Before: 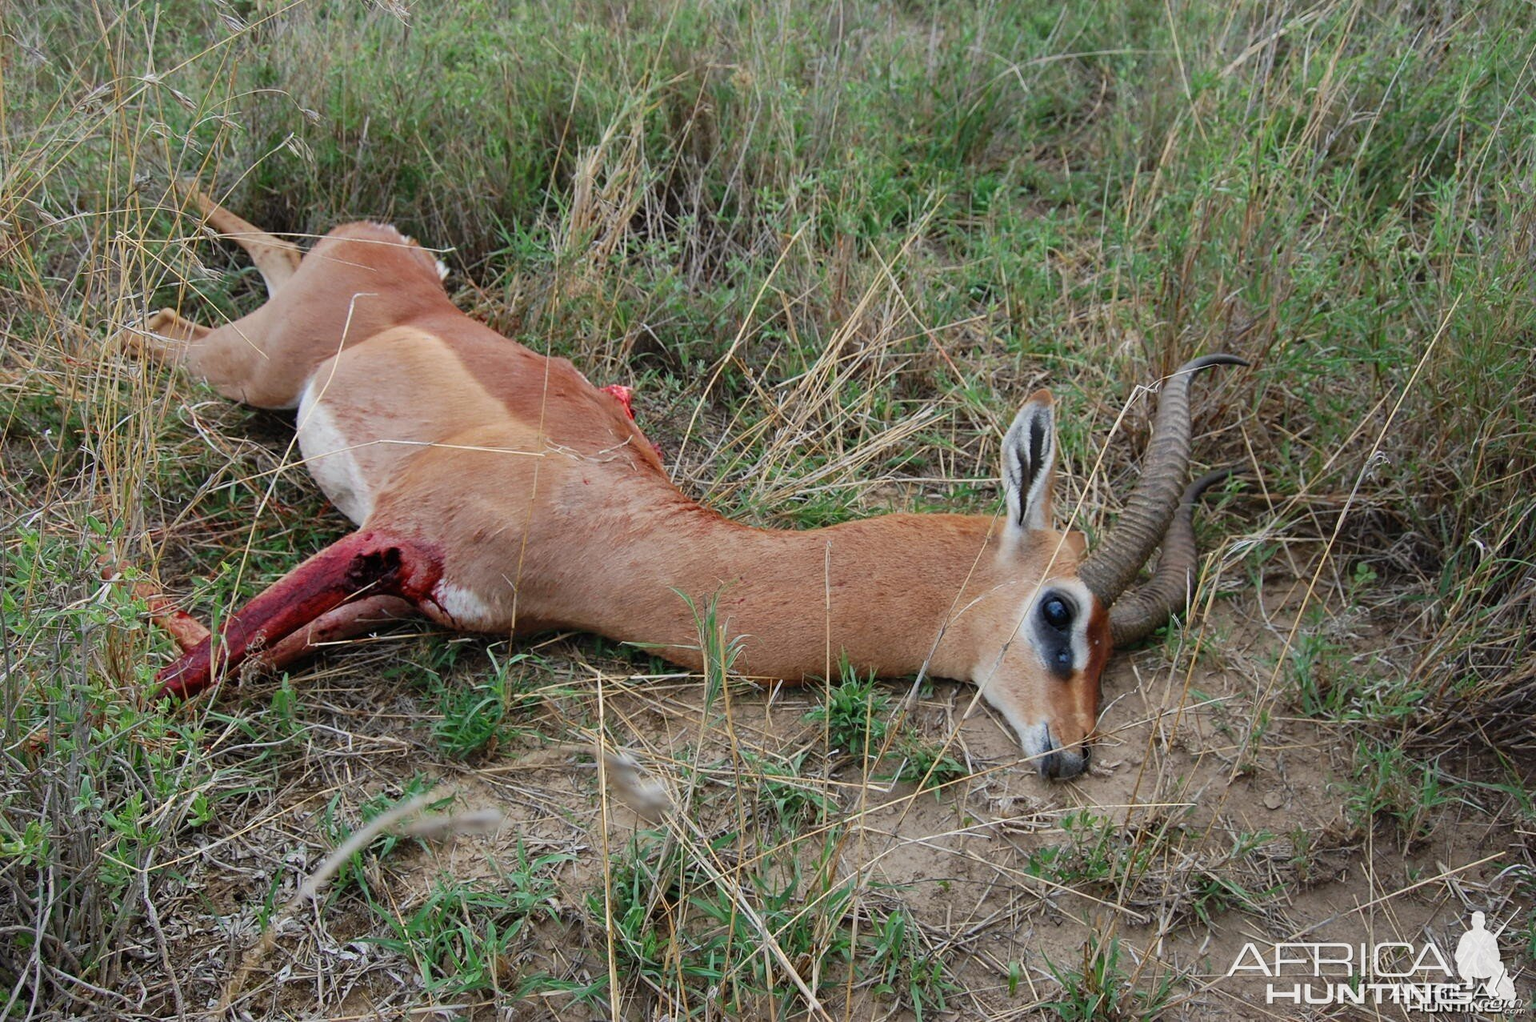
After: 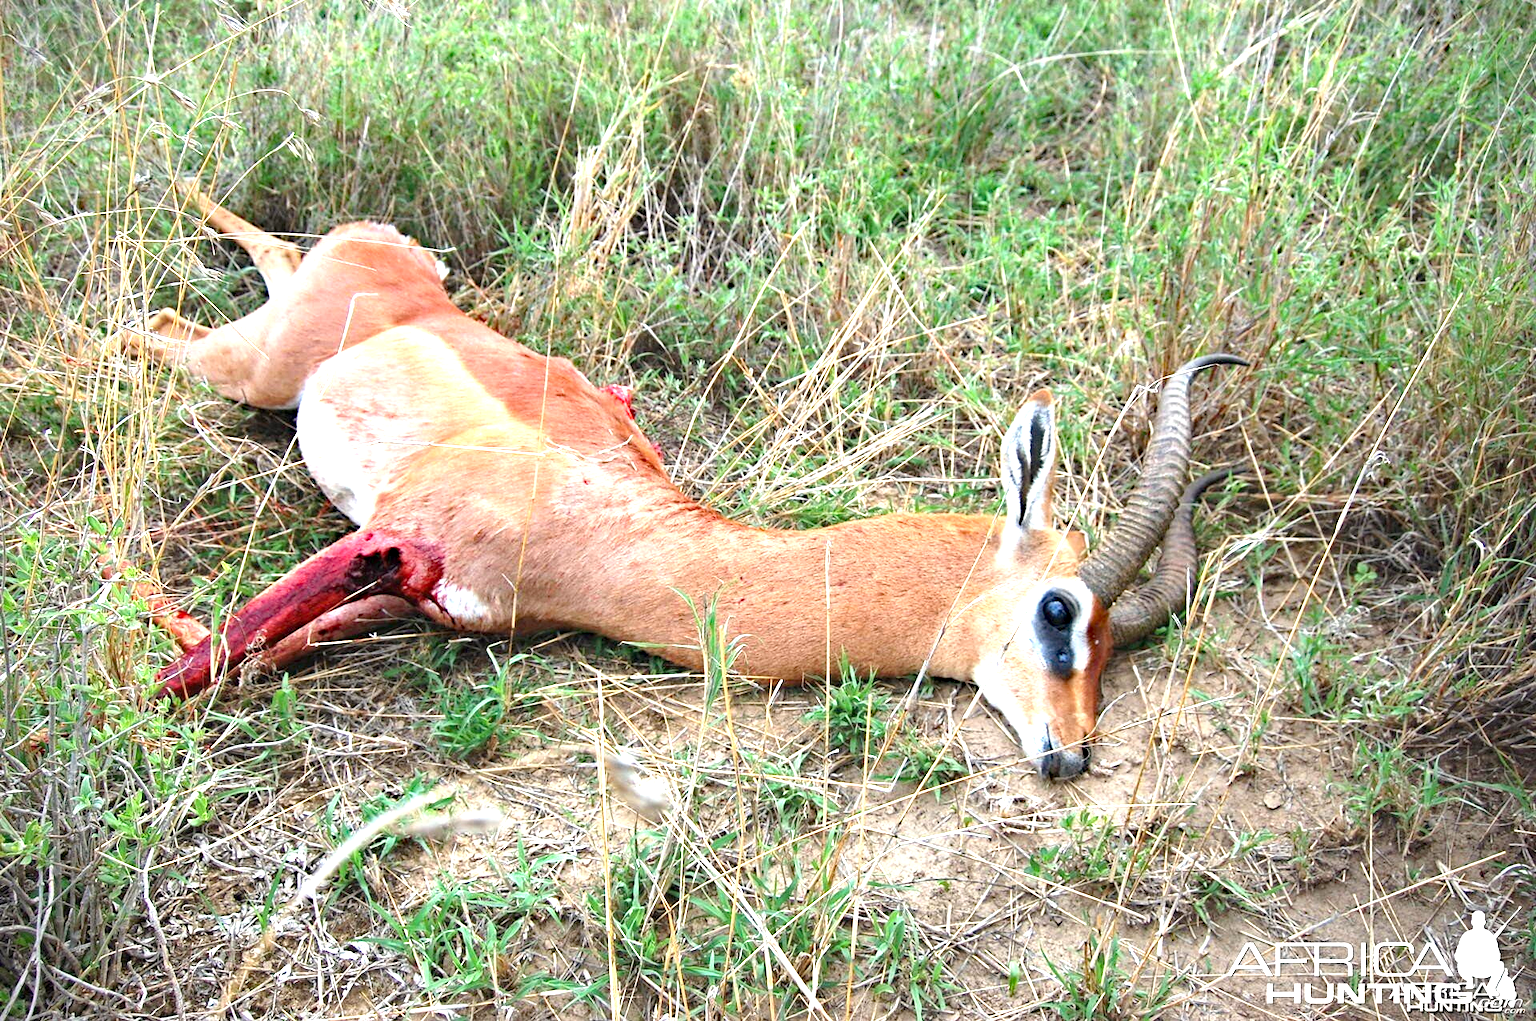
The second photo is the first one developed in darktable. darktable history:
exposure: black level correction 0, exposure 1.673 EV, compensate highlight preservation false
vignetting: saturation -0.002, dithering 8-bit output
haze removal: strength 0.289, distance 0.248, compatibility mode true, adaptive false
